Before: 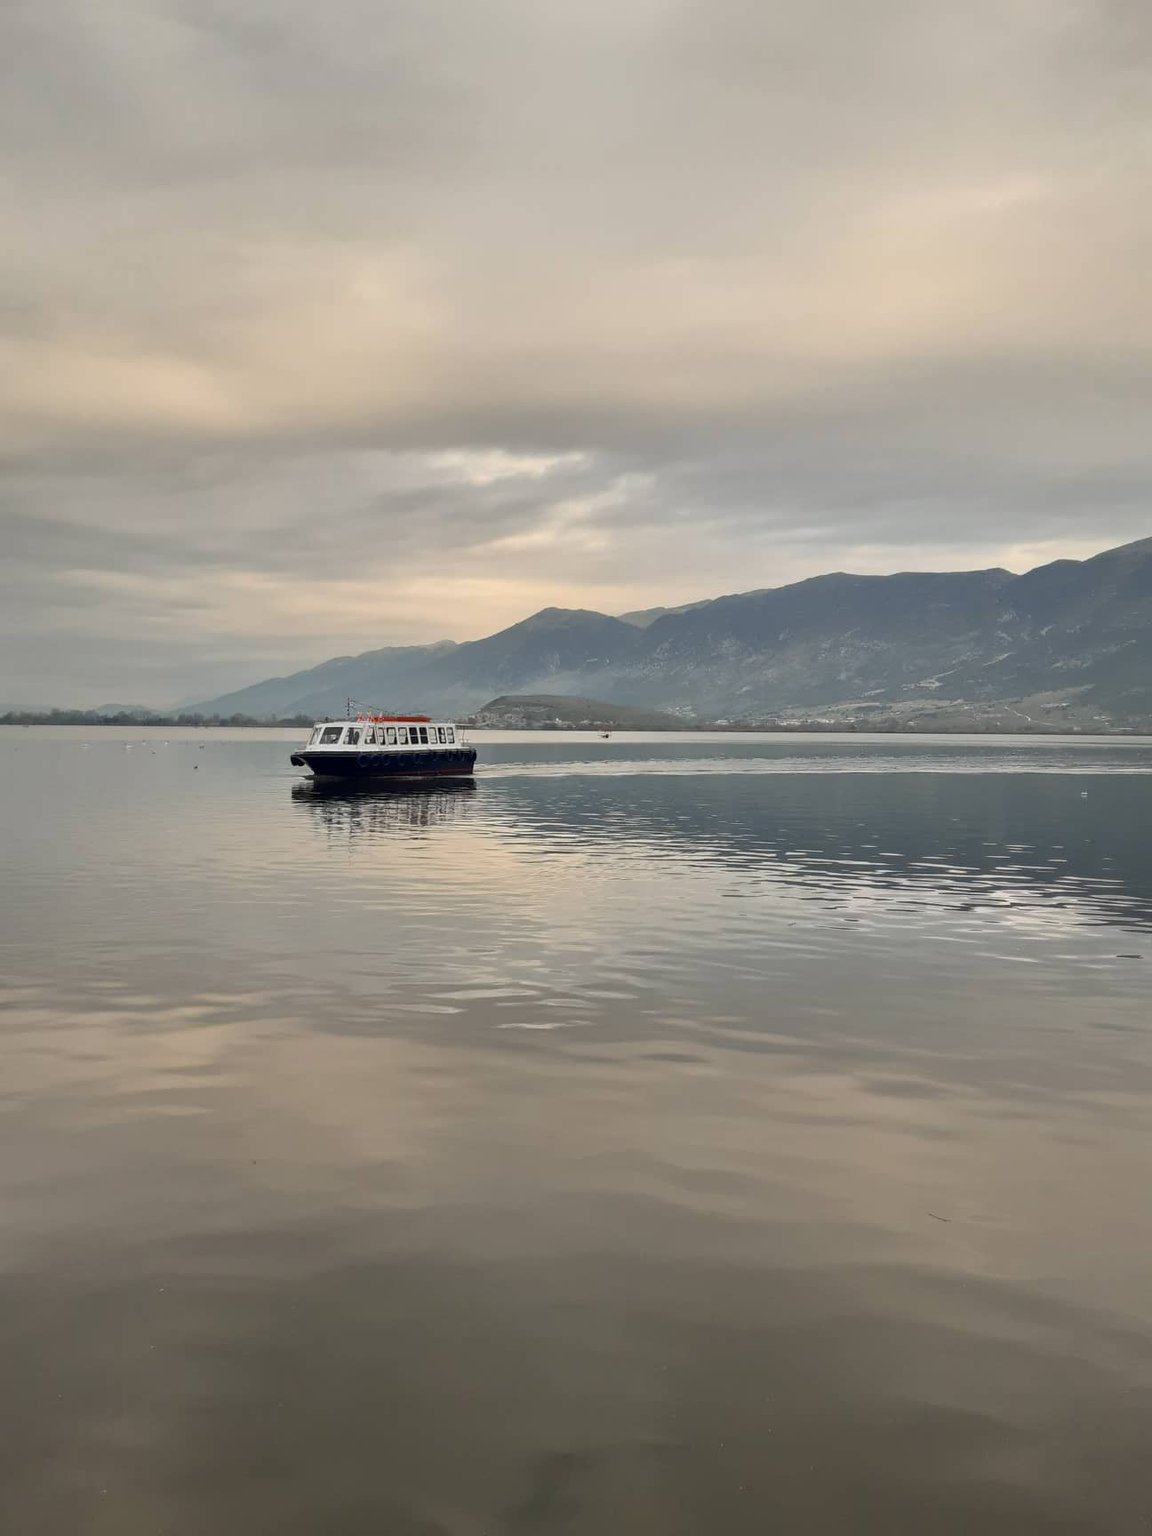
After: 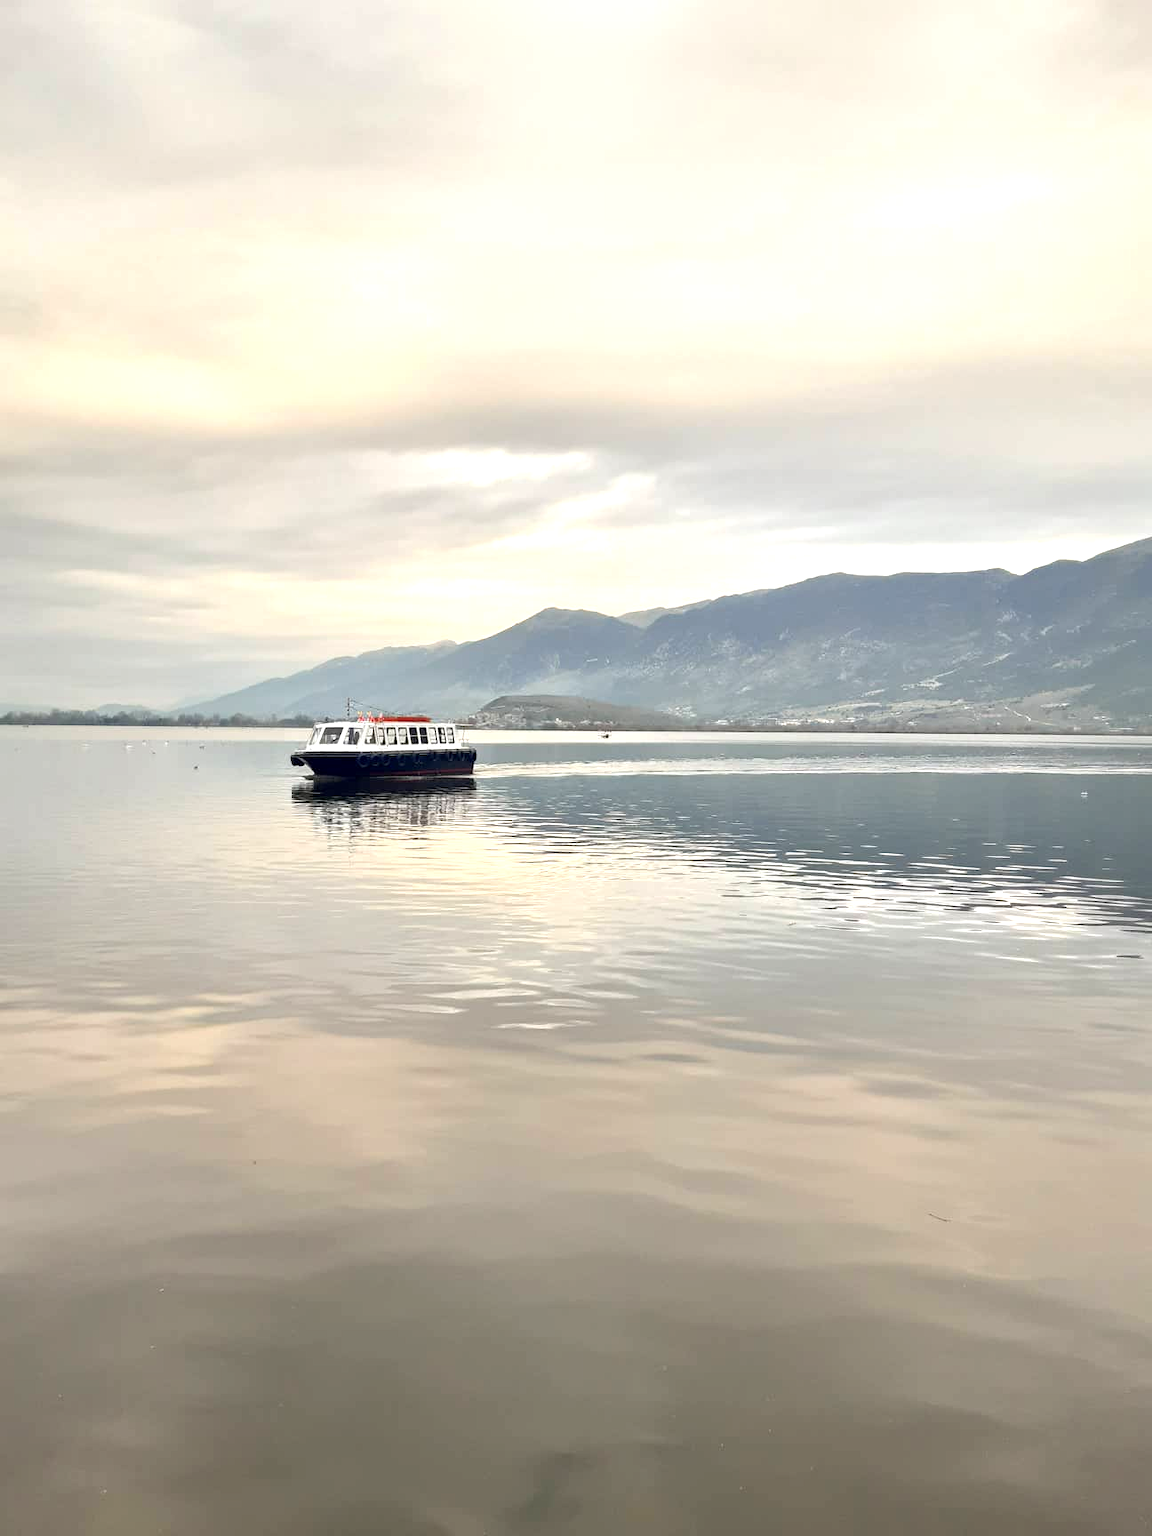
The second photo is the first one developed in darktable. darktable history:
exposure: black level correction 0.001, exposure 1.054 EV, compensate exposure bias true, compensate highlight preservation false
